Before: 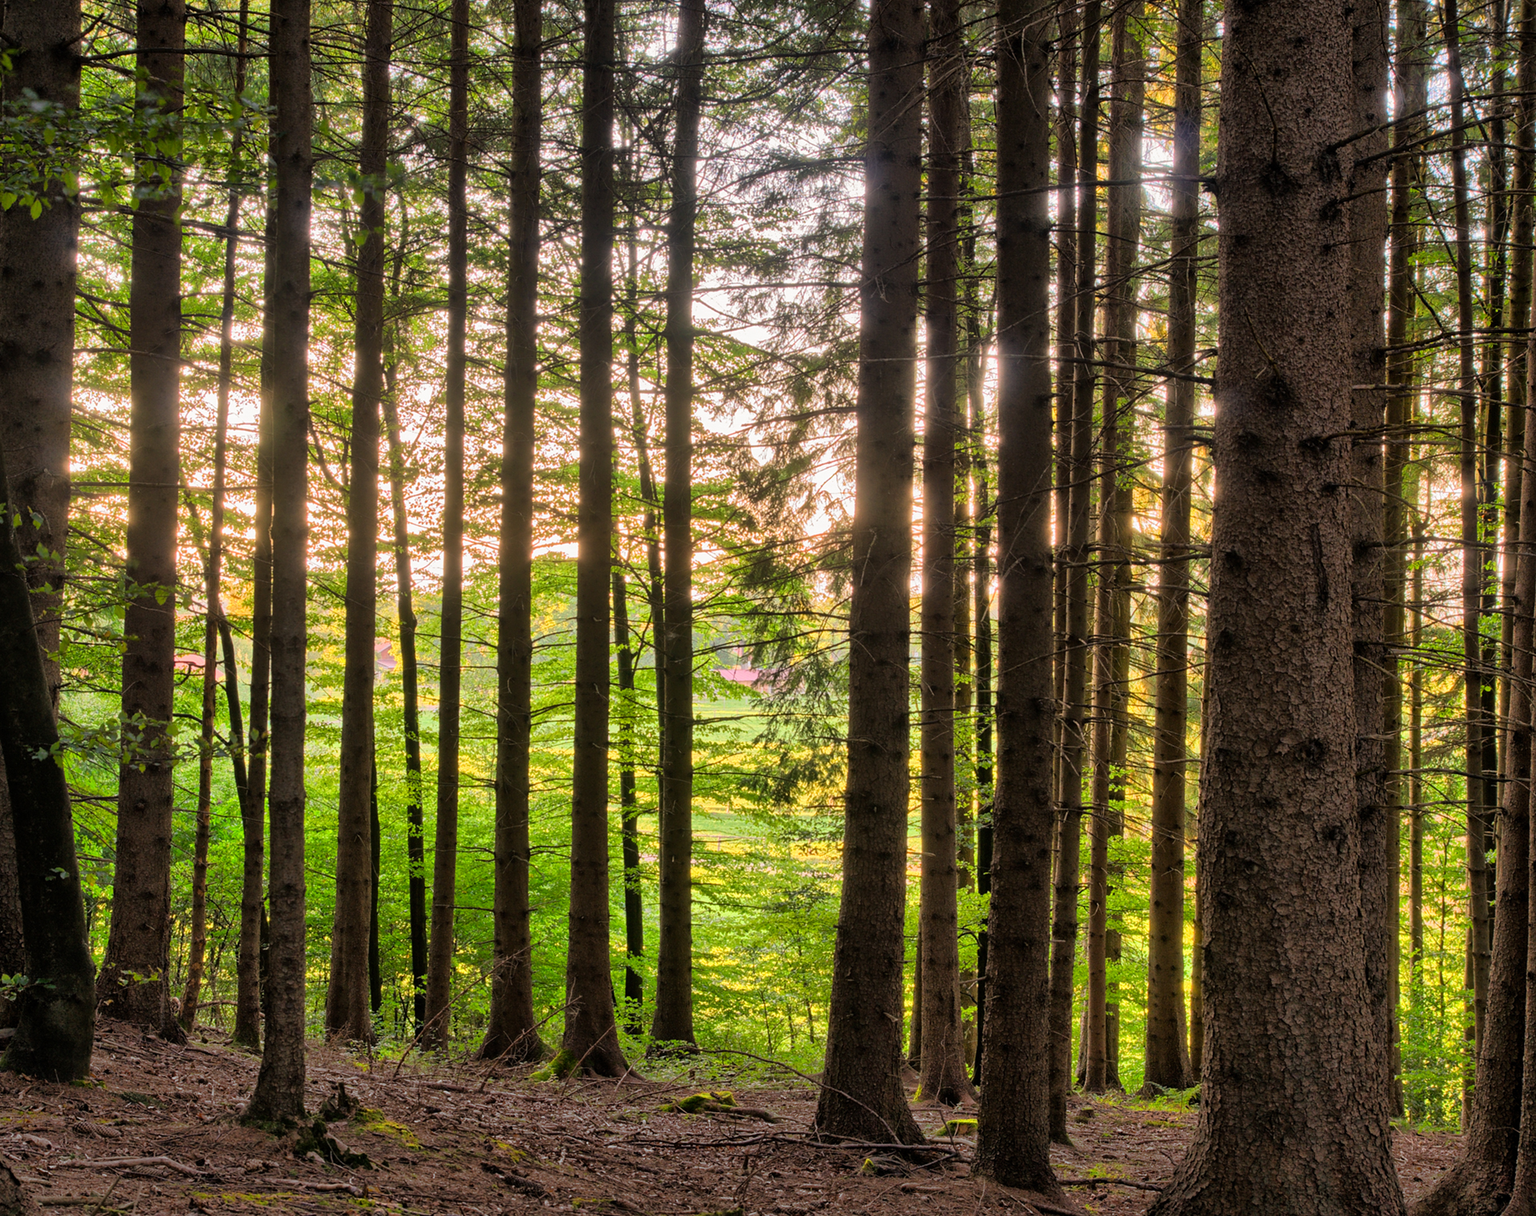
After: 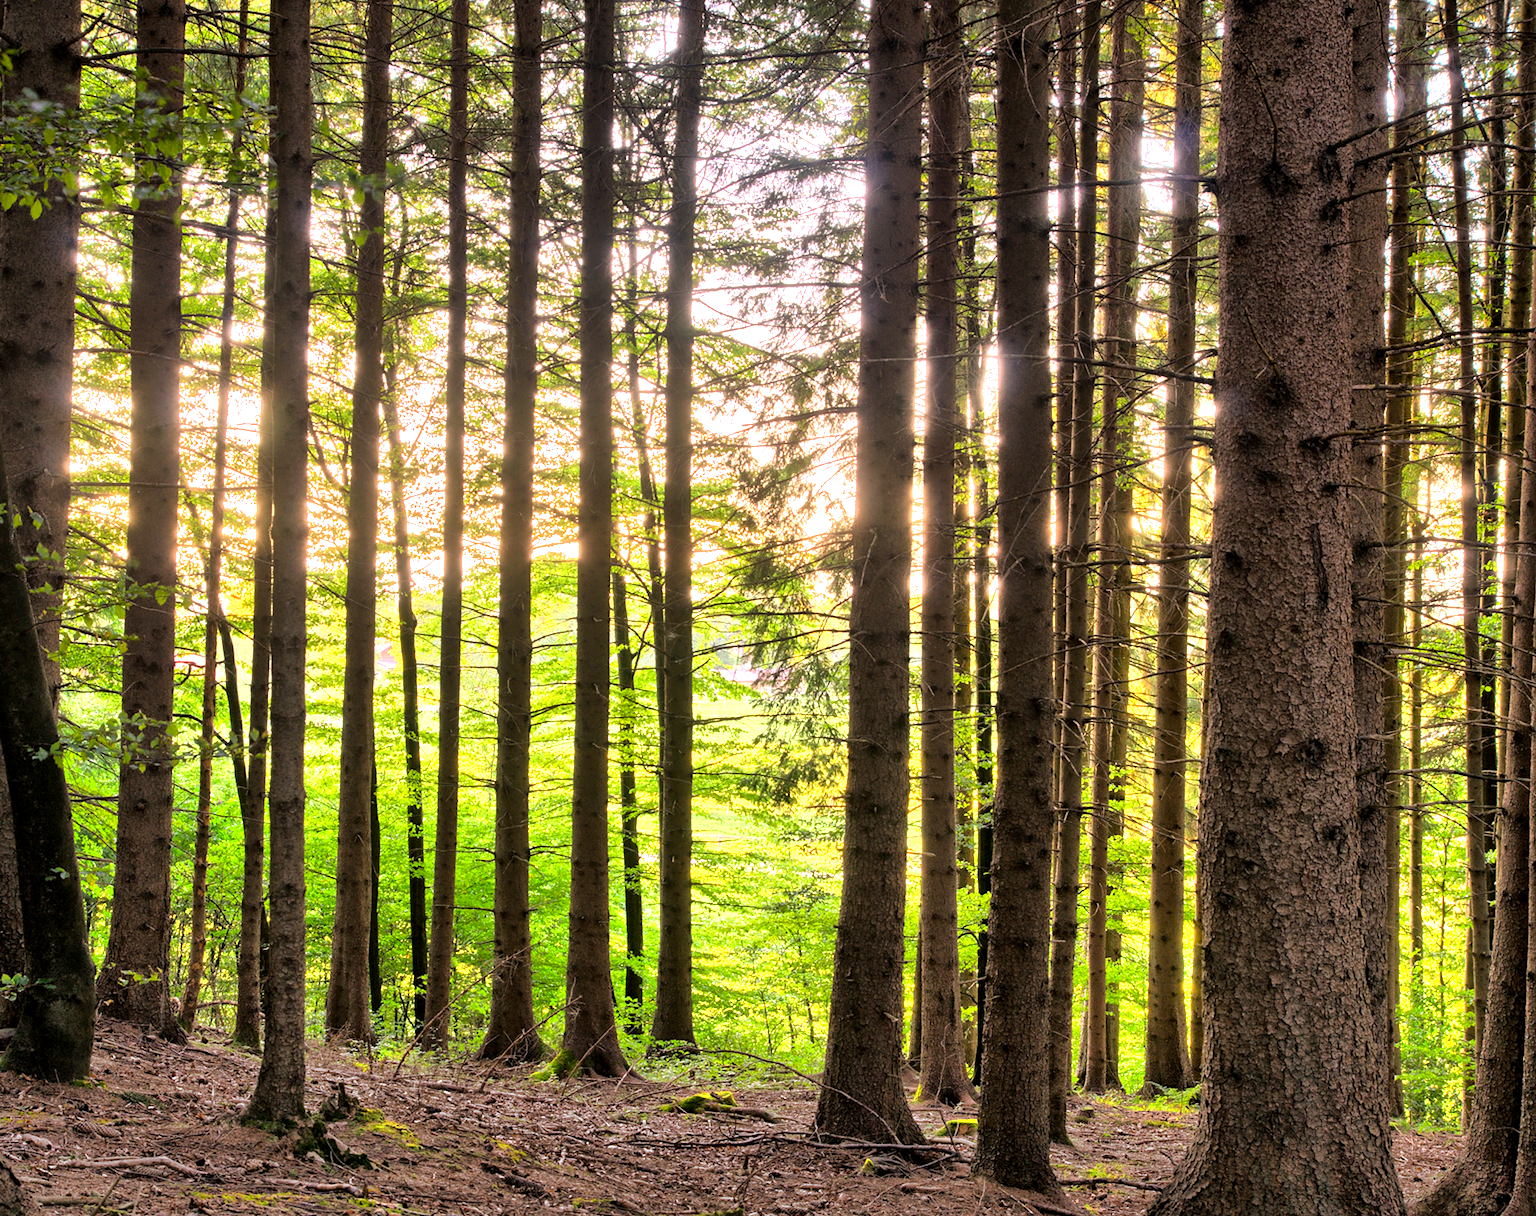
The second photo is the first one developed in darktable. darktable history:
exposure: black level correction 0.001, exposure 1.116 EV, compensate highlight preservation false
graduated density: density 0.38 EV, hardness 21%, rotation -6.11°, saturation 32%
white balance: red 0.98, blue 1.034
